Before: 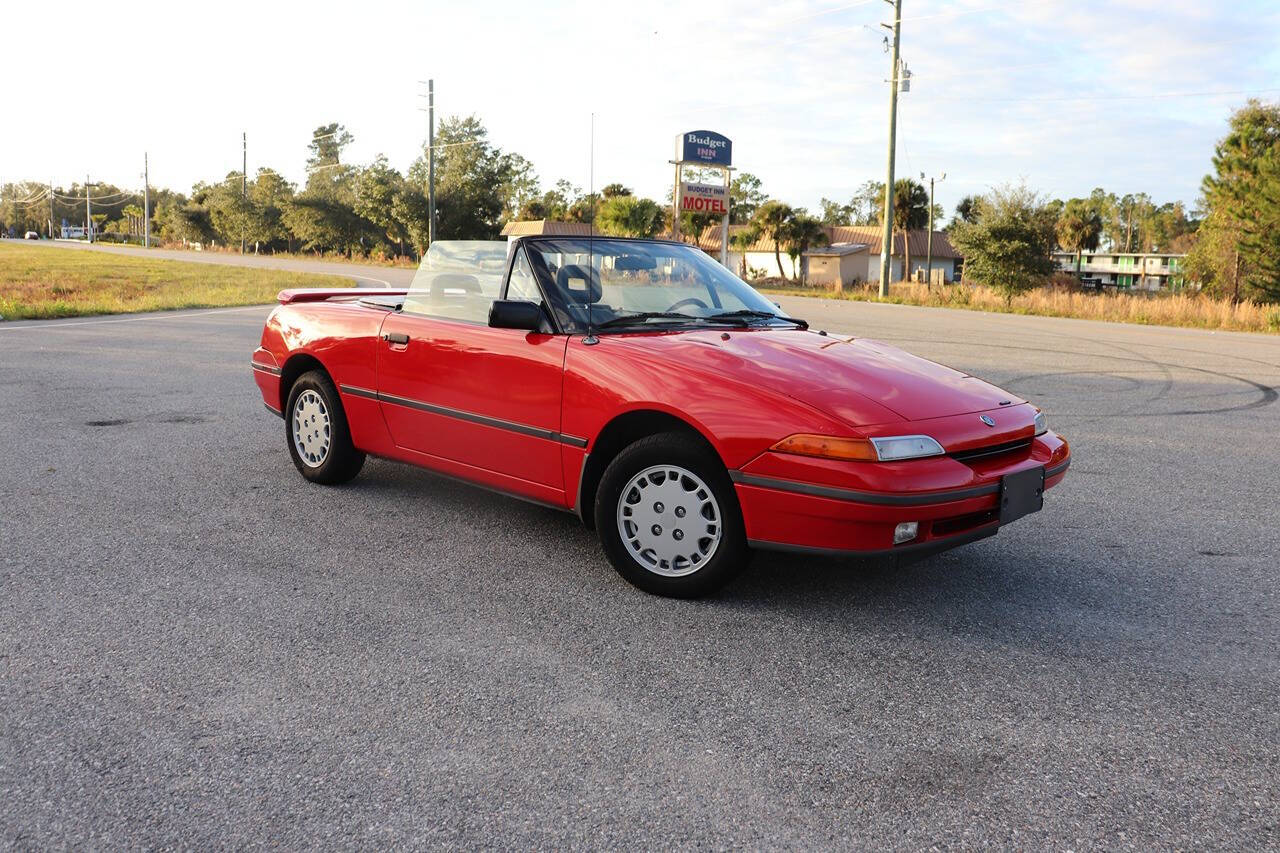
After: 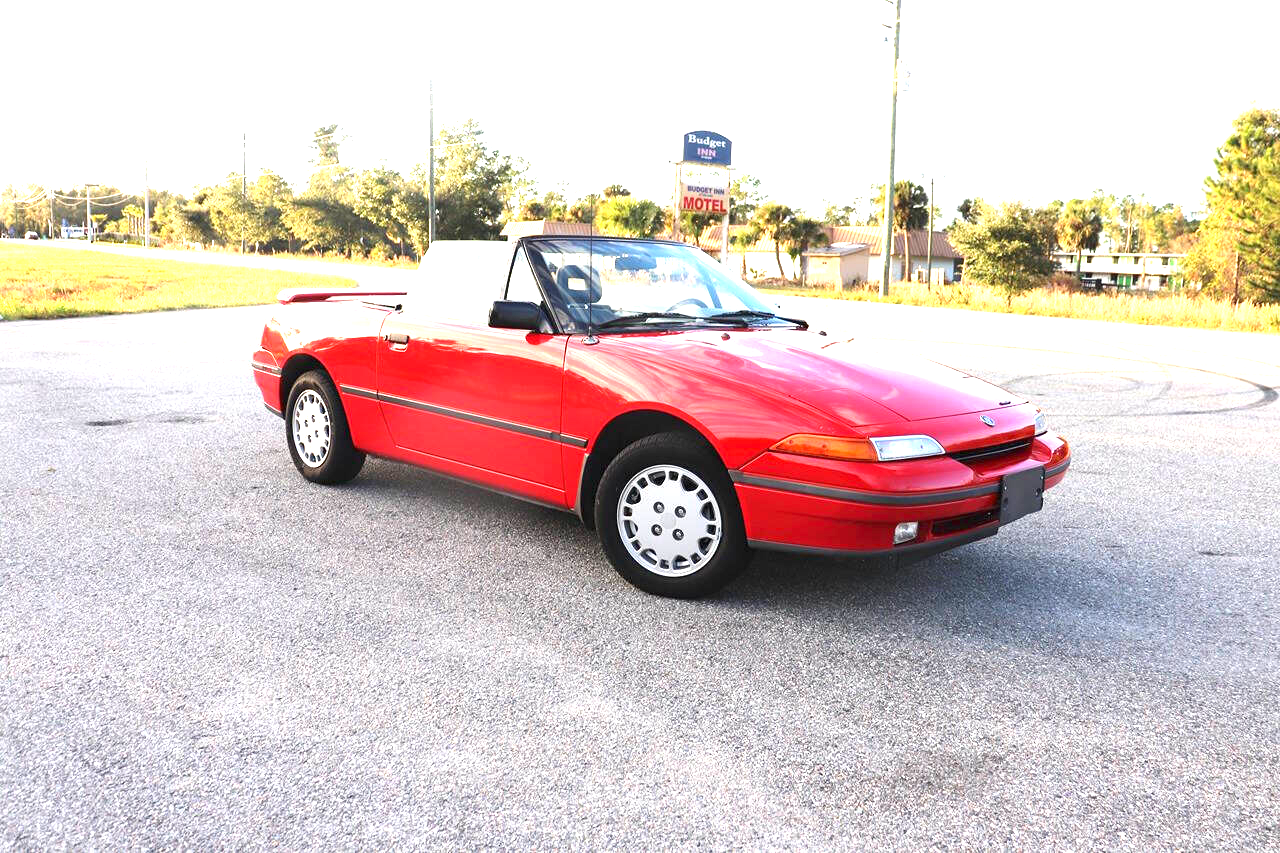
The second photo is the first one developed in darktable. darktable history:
exposure: black level correction 0, exposure 1.697 EV, compensate highlight preservation false
haze removal: strength 0.292, distance 0.252, adaptive false
